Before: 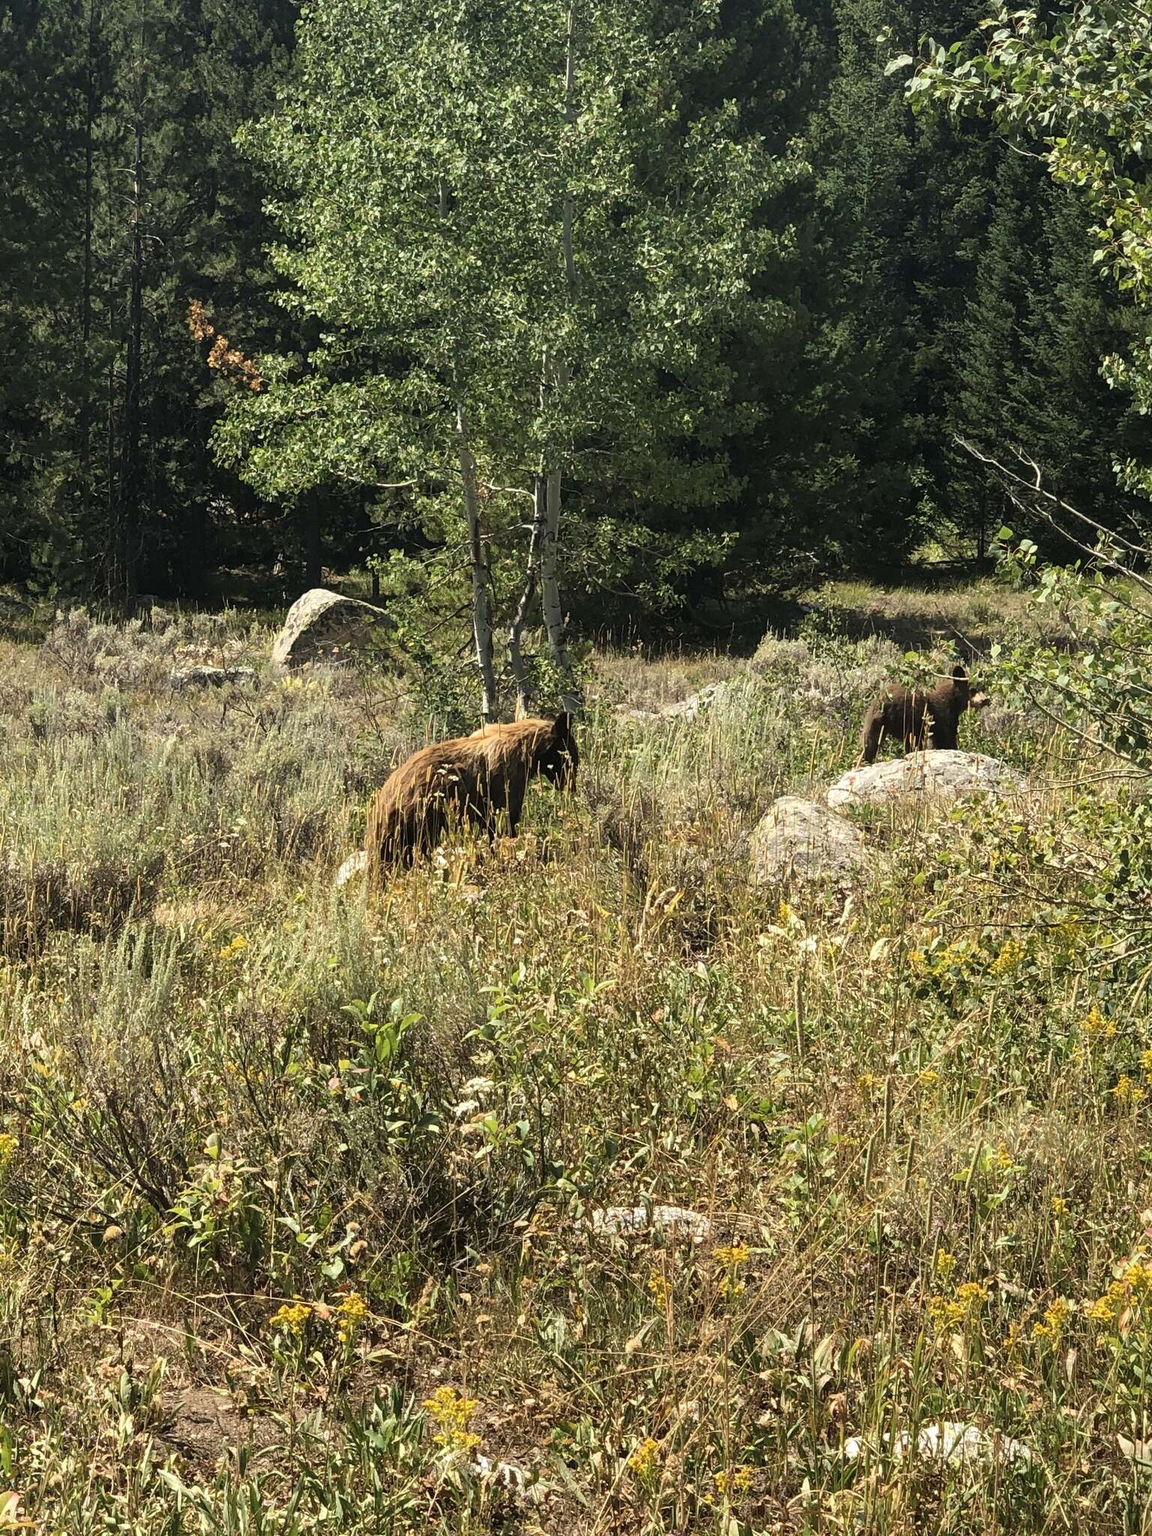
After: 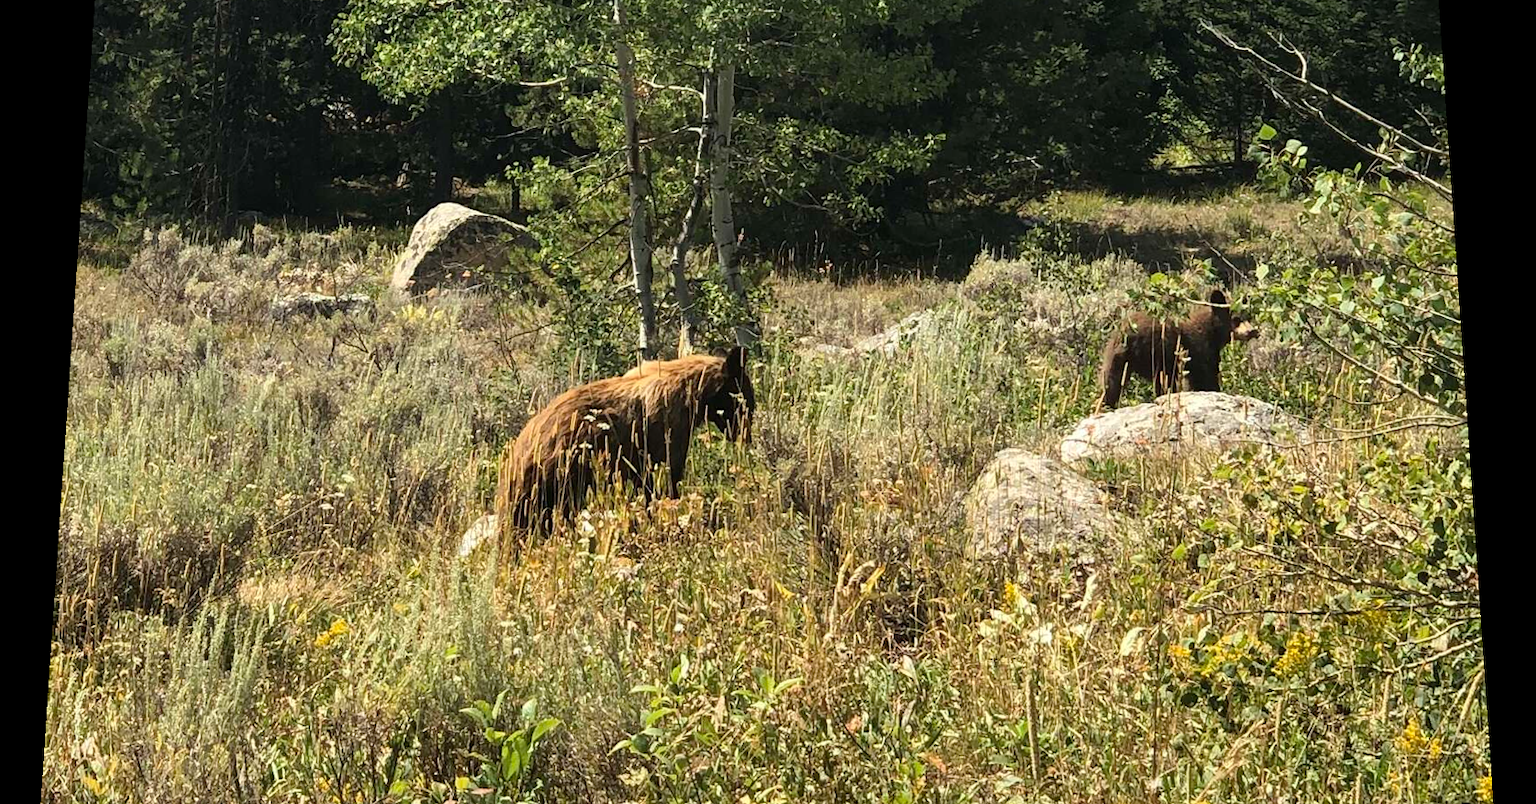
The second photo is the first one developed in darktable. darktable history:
rotate and perspective: rotation 0.128°, lens shift (vertical) -0.181, lens shift (horizontal) -0.044, shear 0.001, automatic cropping off
contrast brightness saturation: contrast 0.07
crop and rotate: top 23.84%, bottom 34.294%
